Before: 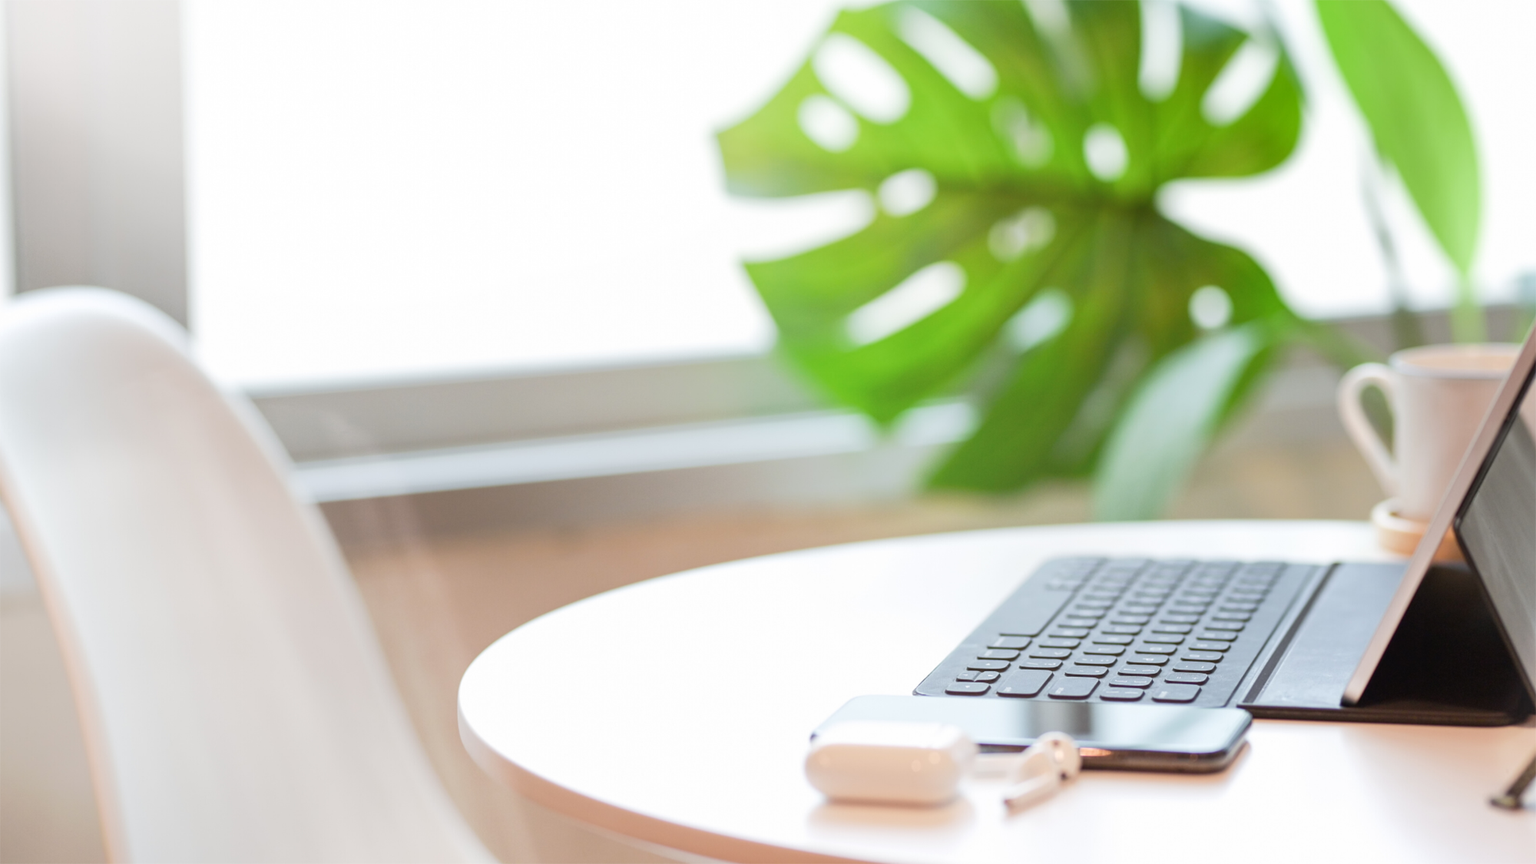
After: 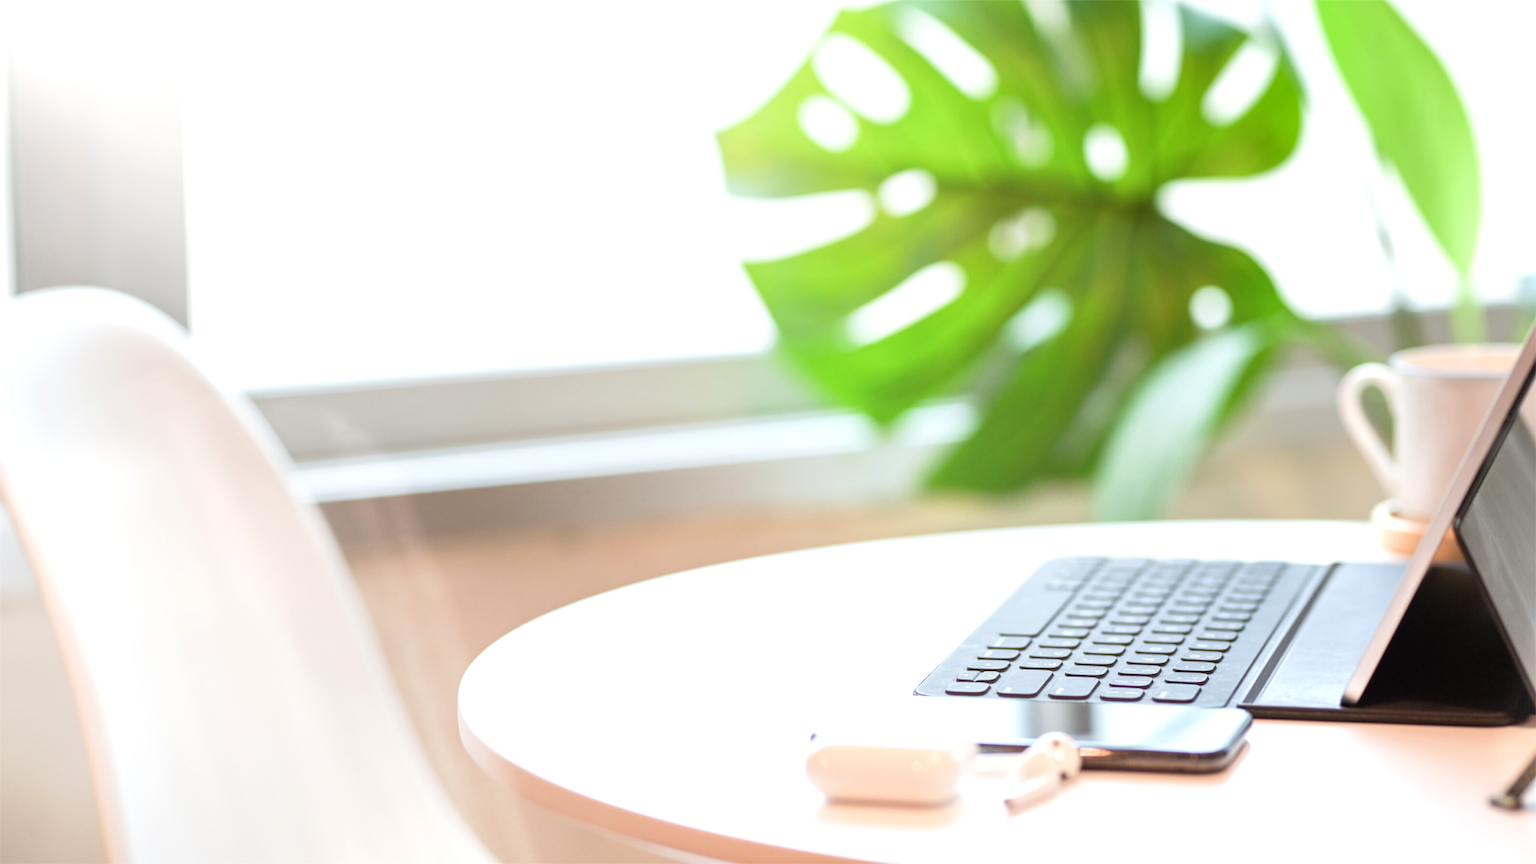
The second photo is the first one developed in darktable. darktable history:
tone equalizer: -8 EV -0.388 EV, -7 EV -0.367 EV, -6 EV -0.339 EV, -5 EV -0.257 EV, -3 EV 0.248 EV, -2 EV 0.339 EV, -1 EV 0.4 EV, +0 EV 0.429 EV
